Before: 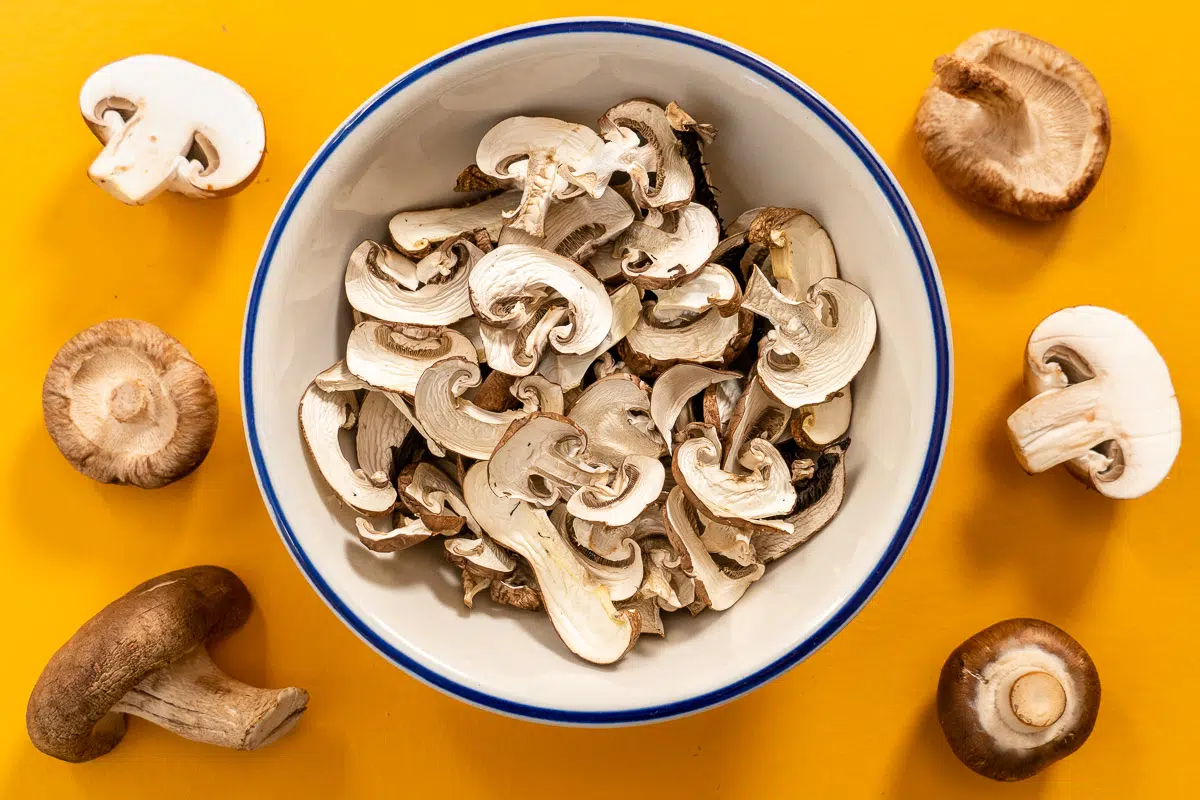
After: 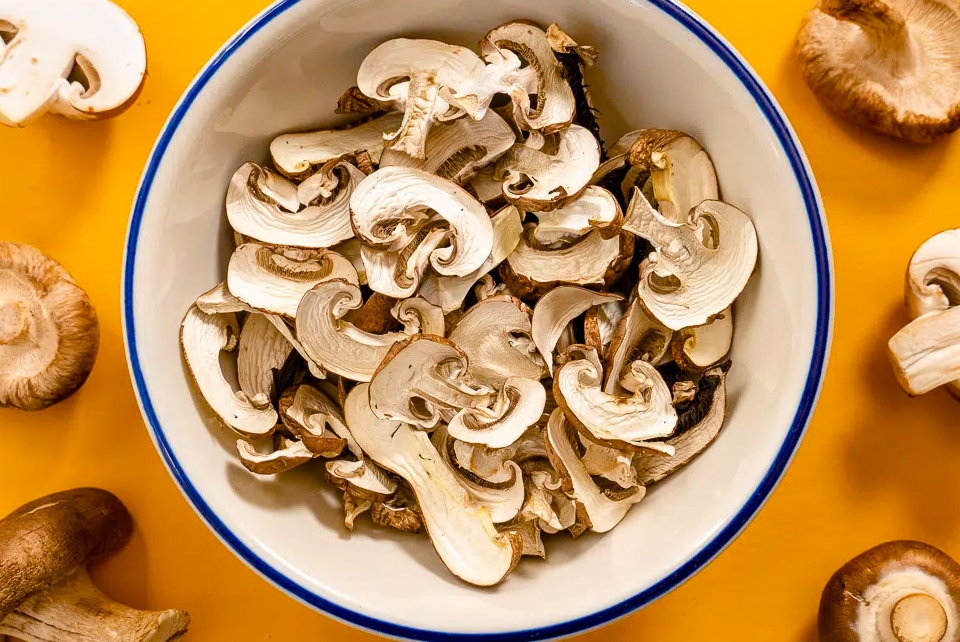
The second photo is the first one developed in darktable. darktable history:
crop and rotate: left 9.96%, top 9.851%, right 10.017%, bottom 9.777%
color balance rgb: highlights gain › chroma 0.167%, highlights gain › hue 331.16°, perceptual saturation grading › global saturation 27.59%, perceptual saturation grading › highlights -25.839%, perceptual saturation grading › shadows 25.227%, global vibrance 20%
